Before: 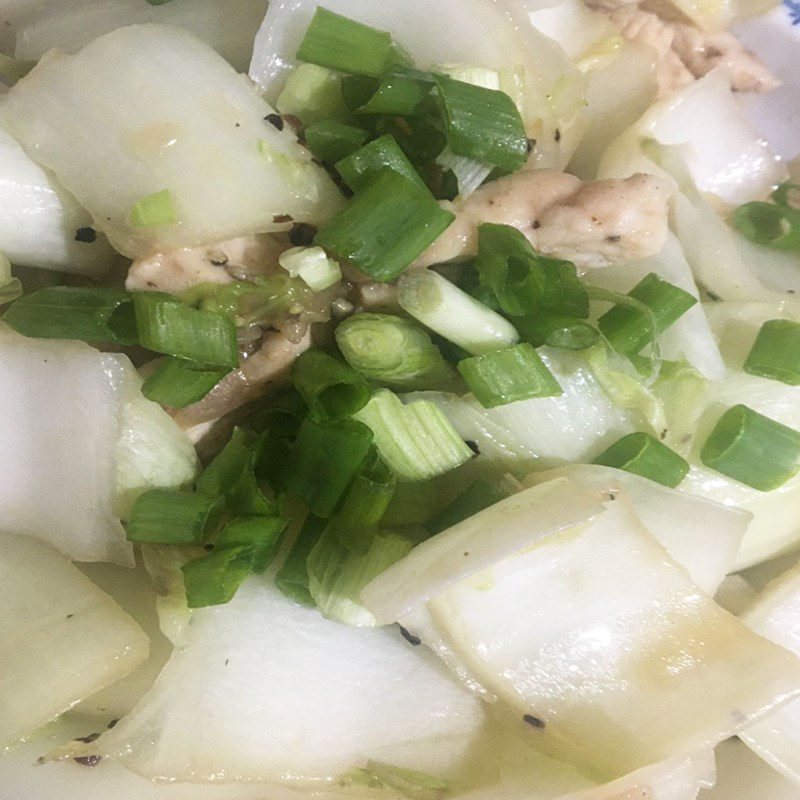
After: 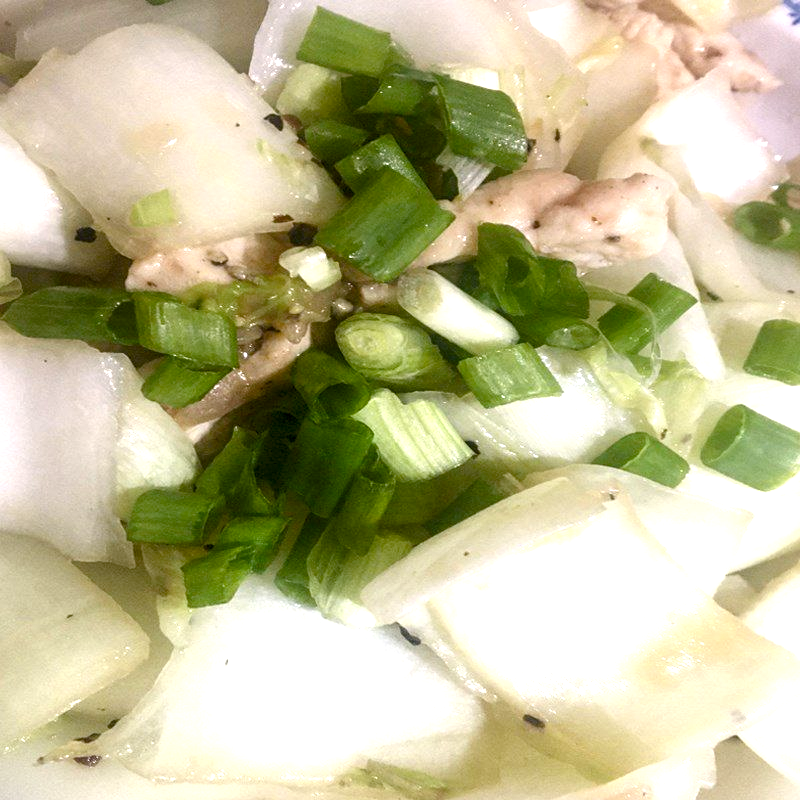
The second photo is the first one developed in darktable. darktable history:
exposure: exposure 0.574 EV, compensate highlight preservation false
graduated density: density 0.38 EV, hardness 21%, rotation -6.11°, saturation 32%
color balance rgb: perceptual saturation grading › global saturation 35%, perceptual saturation grading › highlights -30%, perceptual saturation grading › shadows 35%, perceptual brilliance grading › global brilliance 3%, perceptual brilliance grading › highlights -3%, perceptual brilliance grading › shadows 3%
local contrast: detail 135%, midtone range 0.75
contrast brightness saturation: saturation -0.1
